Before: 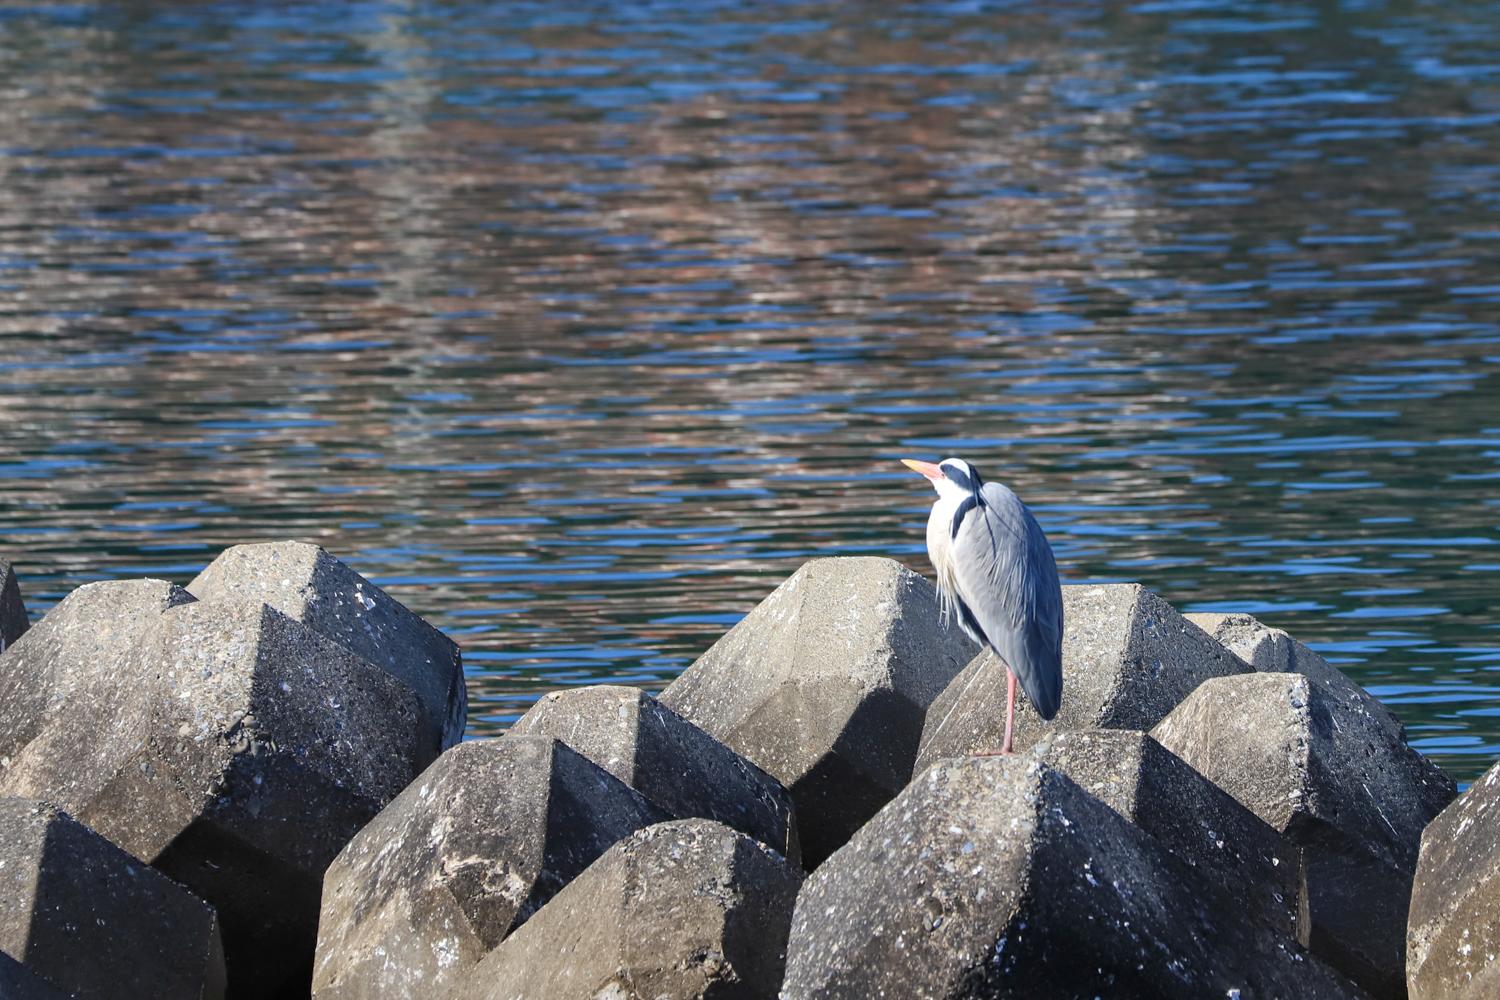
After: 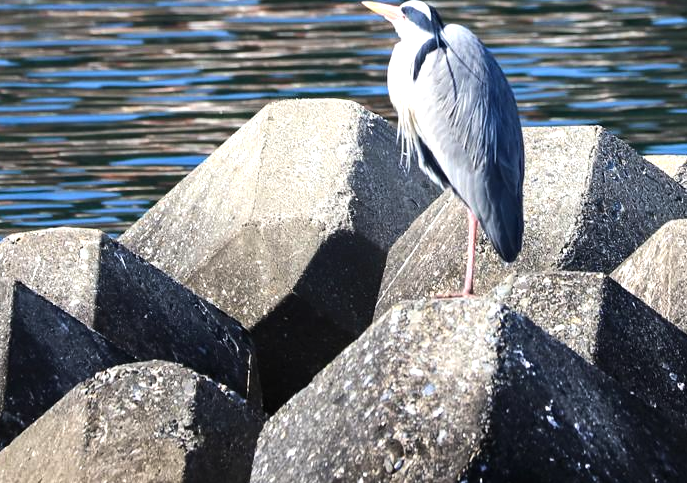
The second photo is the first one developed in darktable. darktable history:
tone equalizer: -8 EV -0.75 EV, -7 EV -0.7 EV, -6 EV -0.6 EV, -5 EV -0.4 EV, -3 EV 0.4 EV, -2 EV 0.6 EV, -1 EV 0.7 EV, +0 EV 0.75 EV, edges refinement/feathering 500, mask exposure compensation -1.57 EV, preserve details no
crop: left 35.976%, top 45.819%, right 18.162%, bottom 5.807%
